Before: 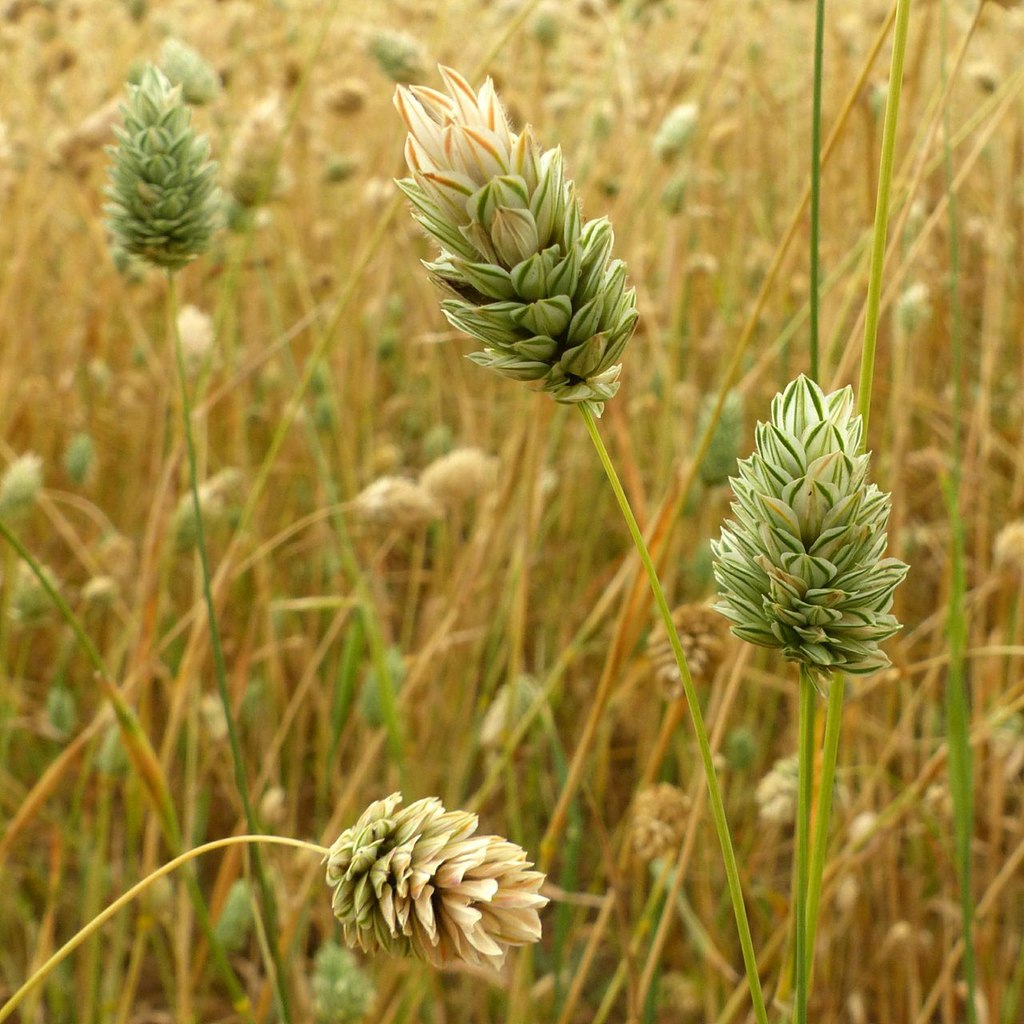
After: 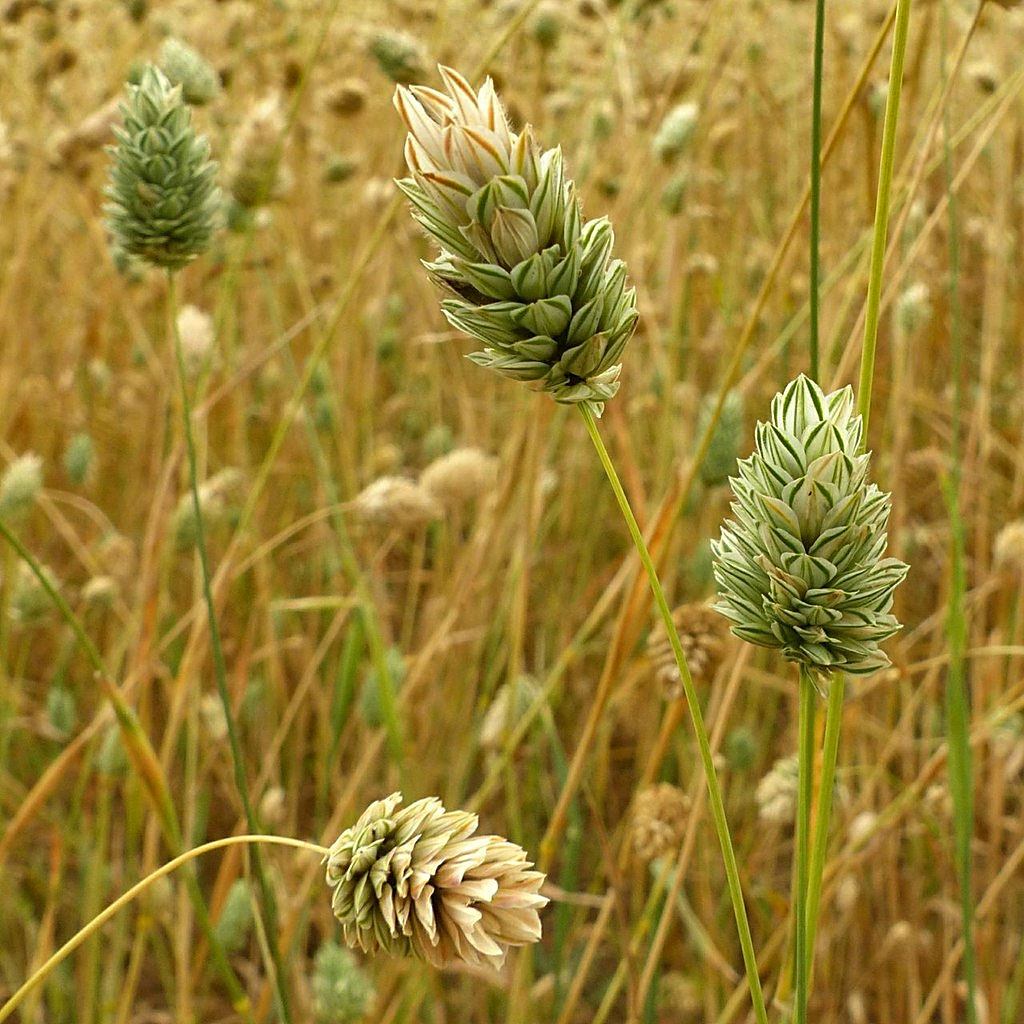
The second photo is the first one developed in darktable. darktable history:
sharpen: on, module defaults
shadows and highlights: shadows 75, highlights -60.85, soften with gaussian
